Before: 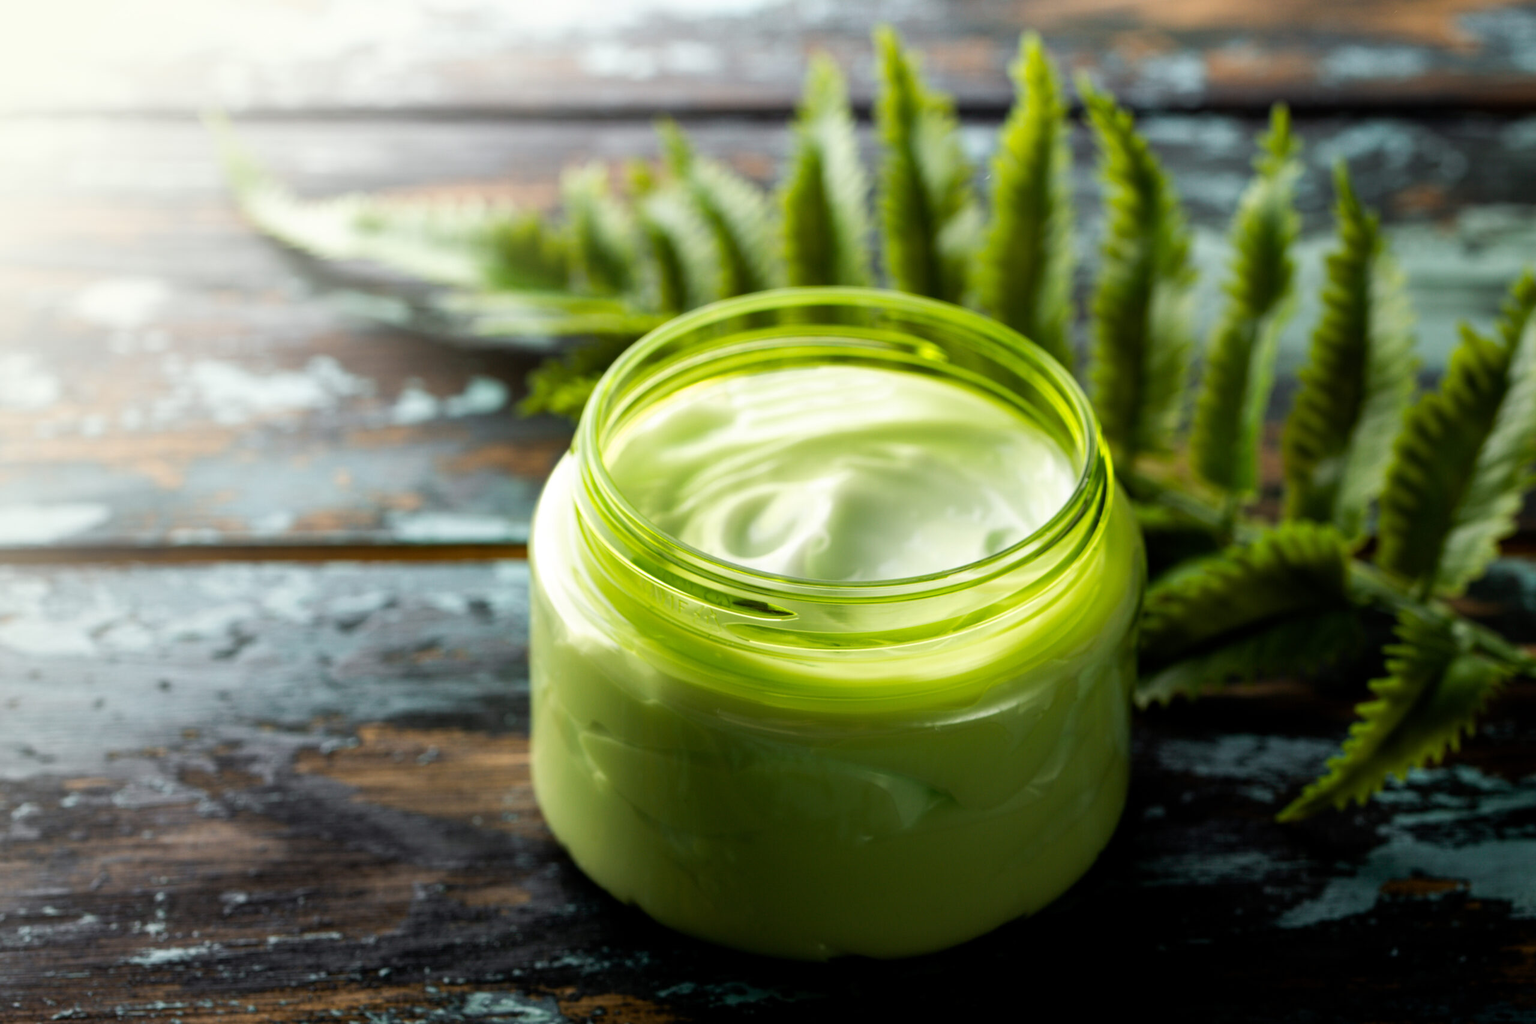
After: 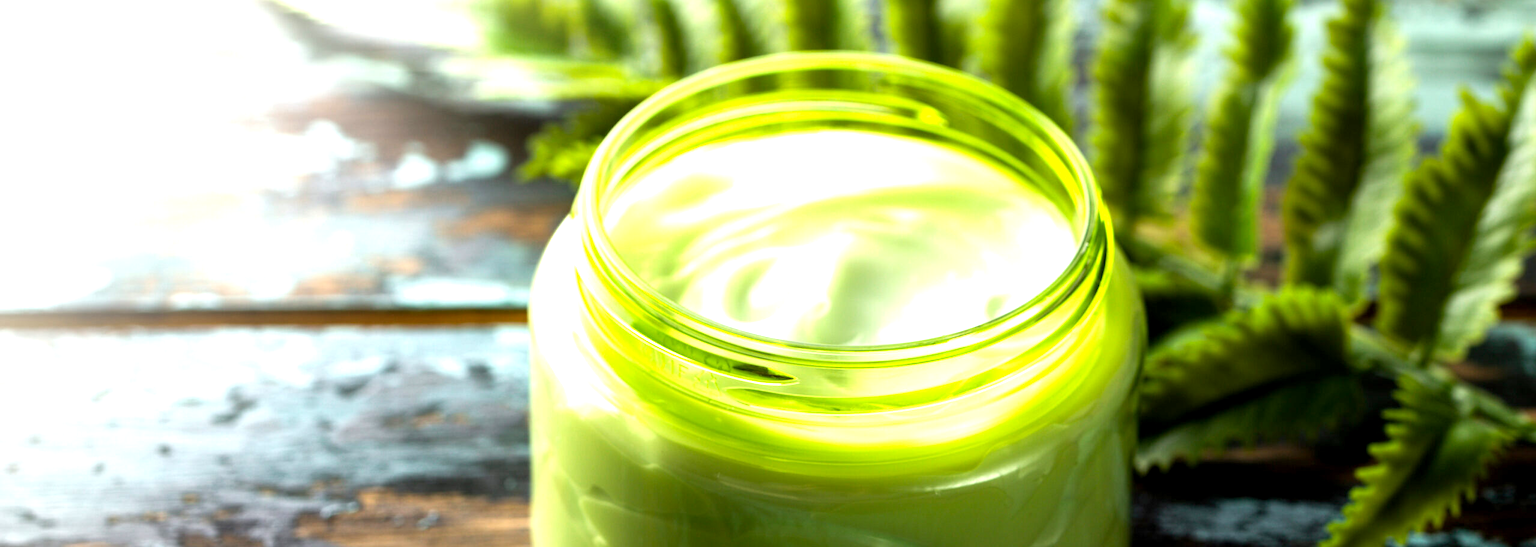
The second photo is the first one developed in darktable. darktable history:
crop and rotate: top 23.043%, bottom 23.437%
exposure: black level correction 0.001, exposure 1.129 EV, compensate exposure bias true, compensate highlight preservation false
